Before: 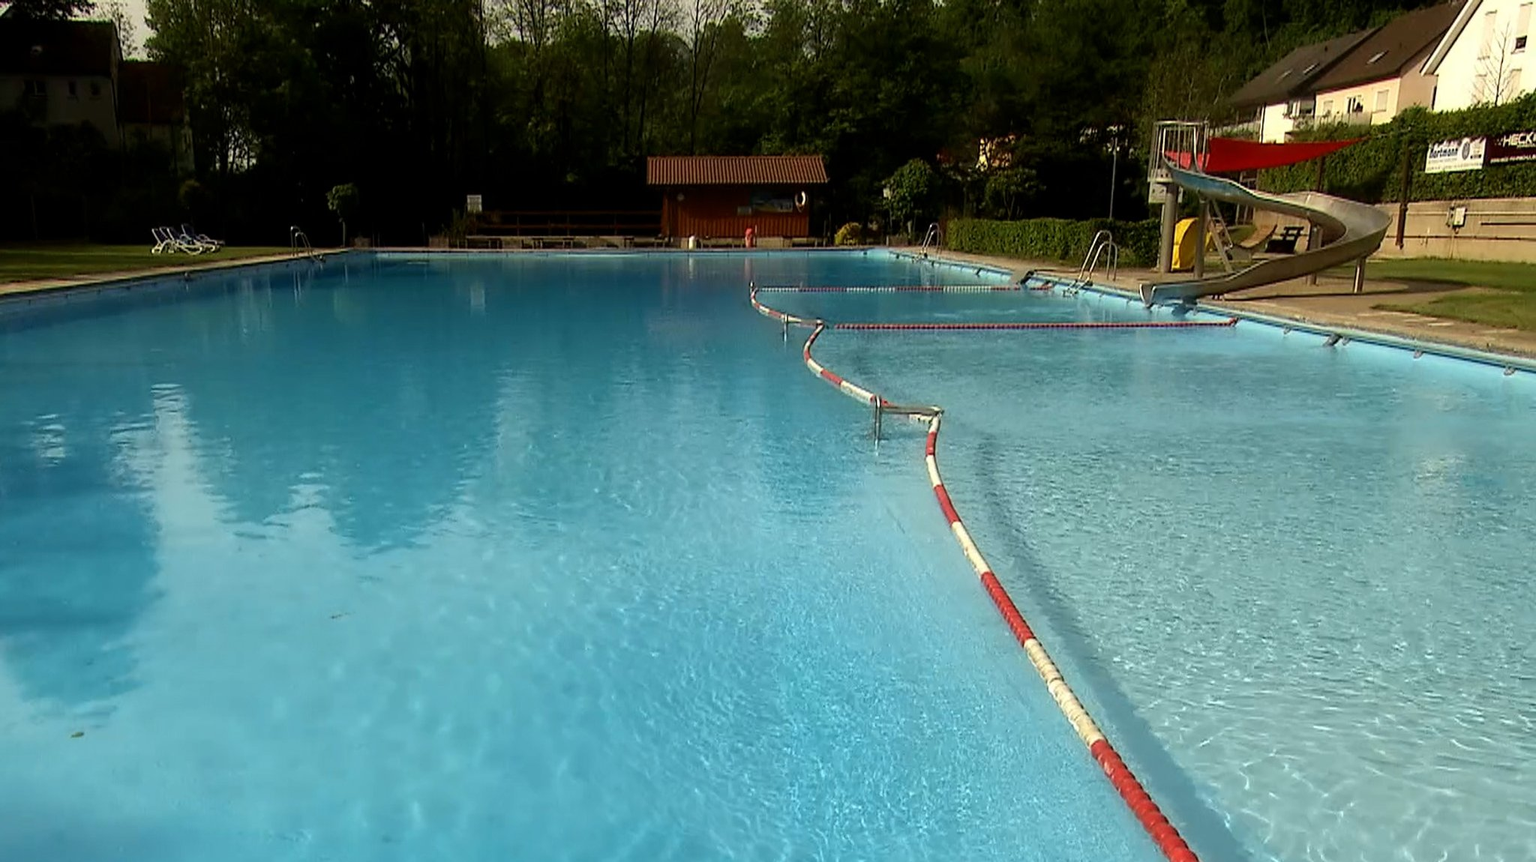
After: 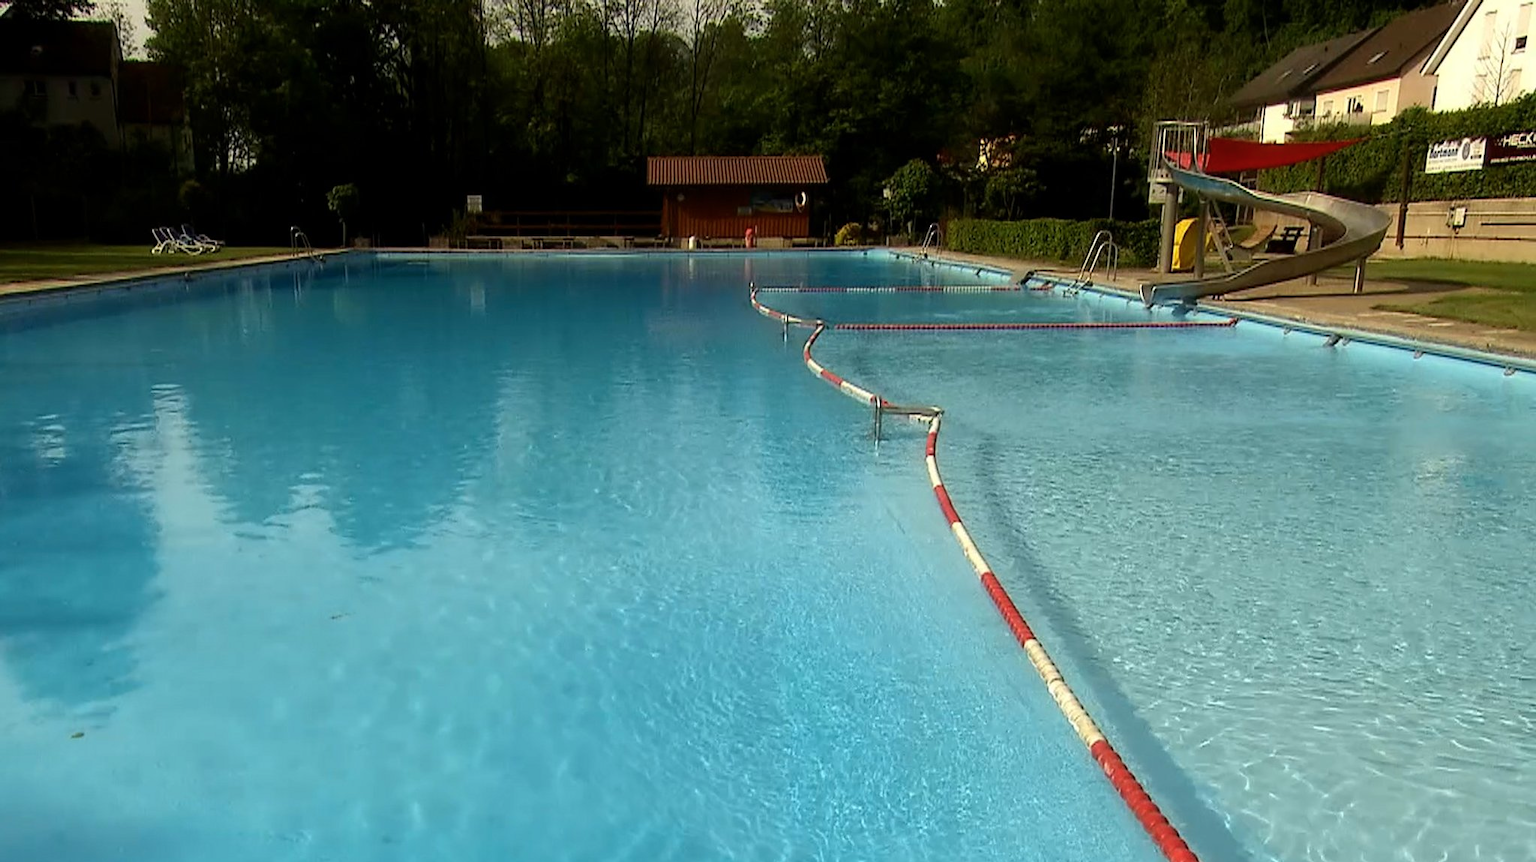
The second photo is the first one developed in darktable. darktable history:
color balance rgb: perceptual saturation grading › global saturation -1.412%, global vibrance 14.398%
